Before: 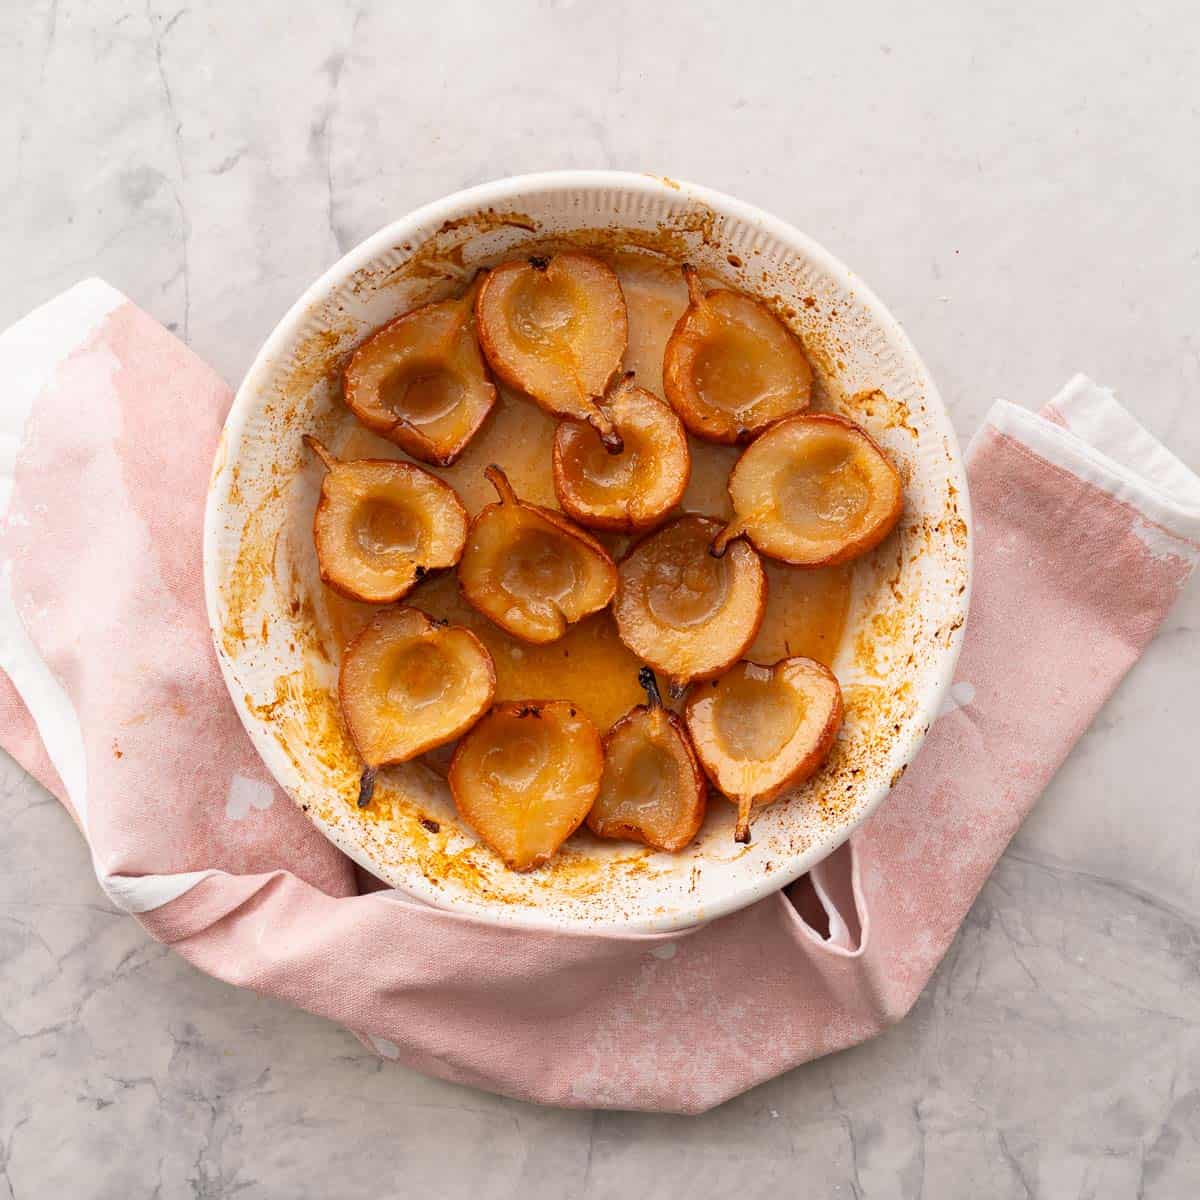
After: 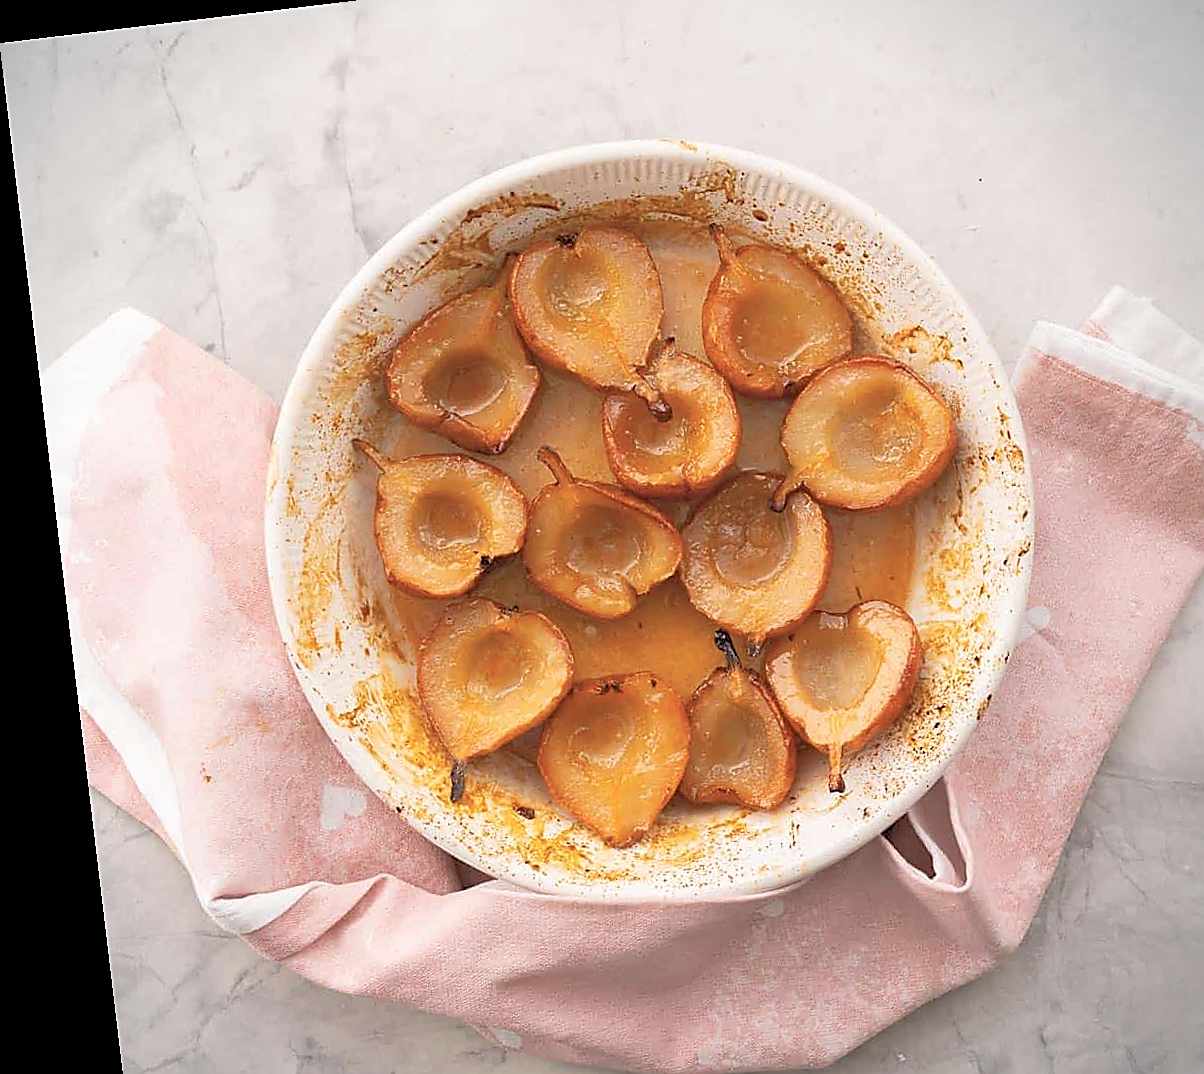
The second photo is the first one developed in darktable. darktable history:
white balance: emerald 1
sharpen: radius 1.4, amount 1.25, threshold 0.7
tone curve: curves: ch0 [(0, 0) (0.003, 0.144) (0.011, 0.149) (0.025, 0.159) (0.044, 0.183) (0.069, 0.207) (0.1, 0.236) (0.136, 0.269) (0.177, 0.303) (0.224, 0.339) (0.277, 0.38) (0.335, 0.428) (0.399, 0.478) (0.468, 0.539) (0.543, 0.604) (0.623, 0.679) (0.709, 0.755) (0.801, 0.836) (0.898, 0.918) (1, 1)], preserve colors none
crop: top 7.49%, right 9.717%, bottom 11.943%
rotate and perspective: rotation -6.83°, automatic cropping off
vignetting: fall-off start 91.19%
